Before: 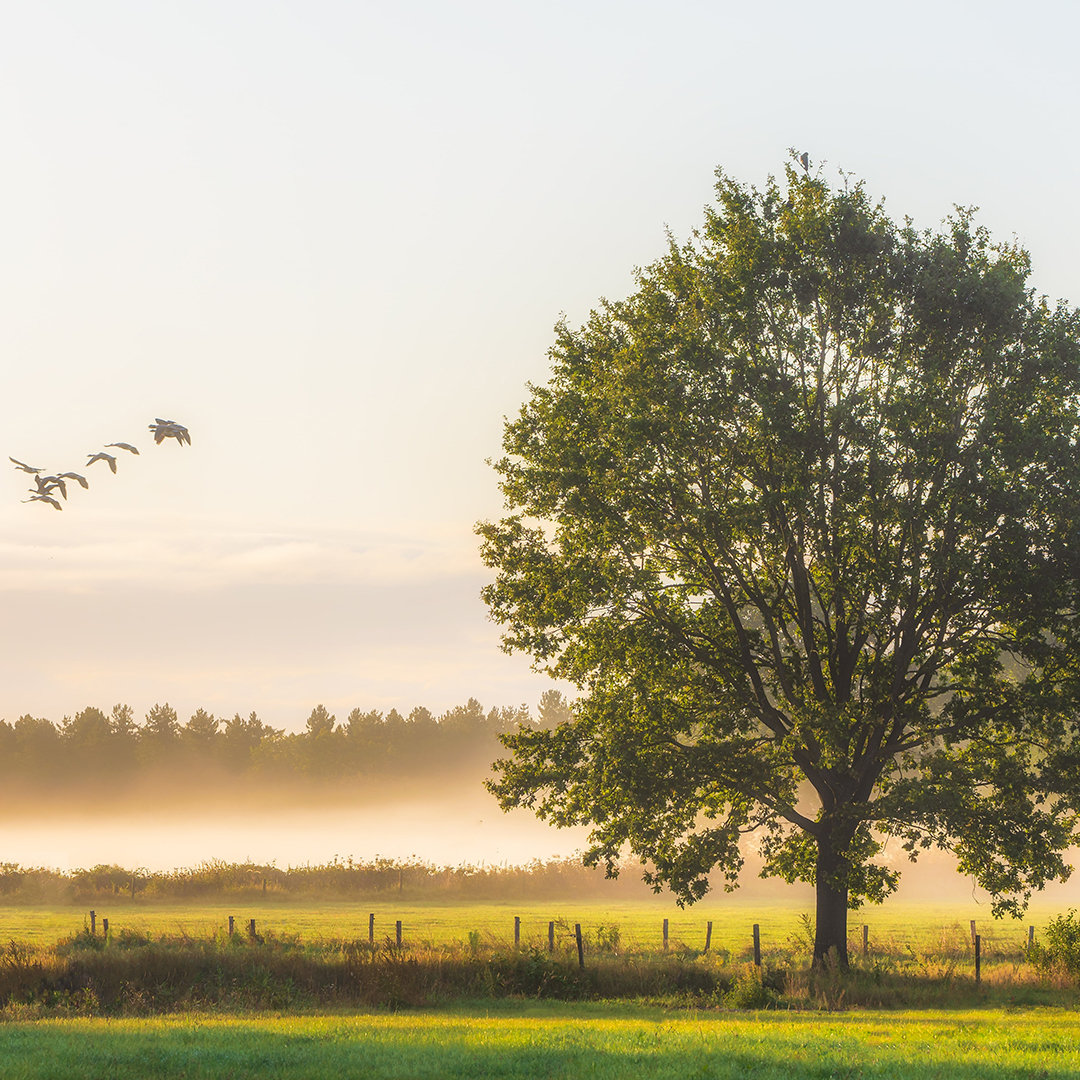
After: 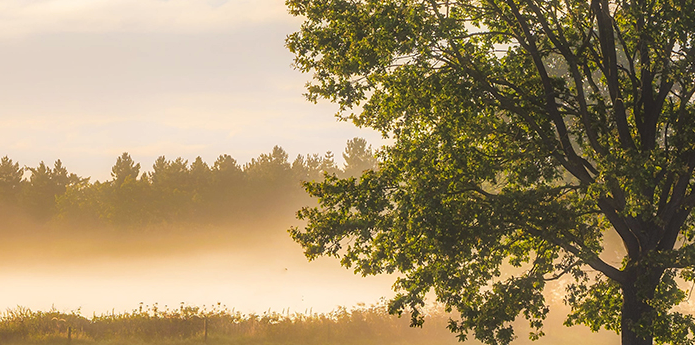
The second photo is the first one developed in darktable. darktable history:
crop: left 18.091%, top 51.13%, right 17.525%, bottom 16.85%
haze removal: strength 0.29, distance 0.25, compatibility mode true, adaptive false
